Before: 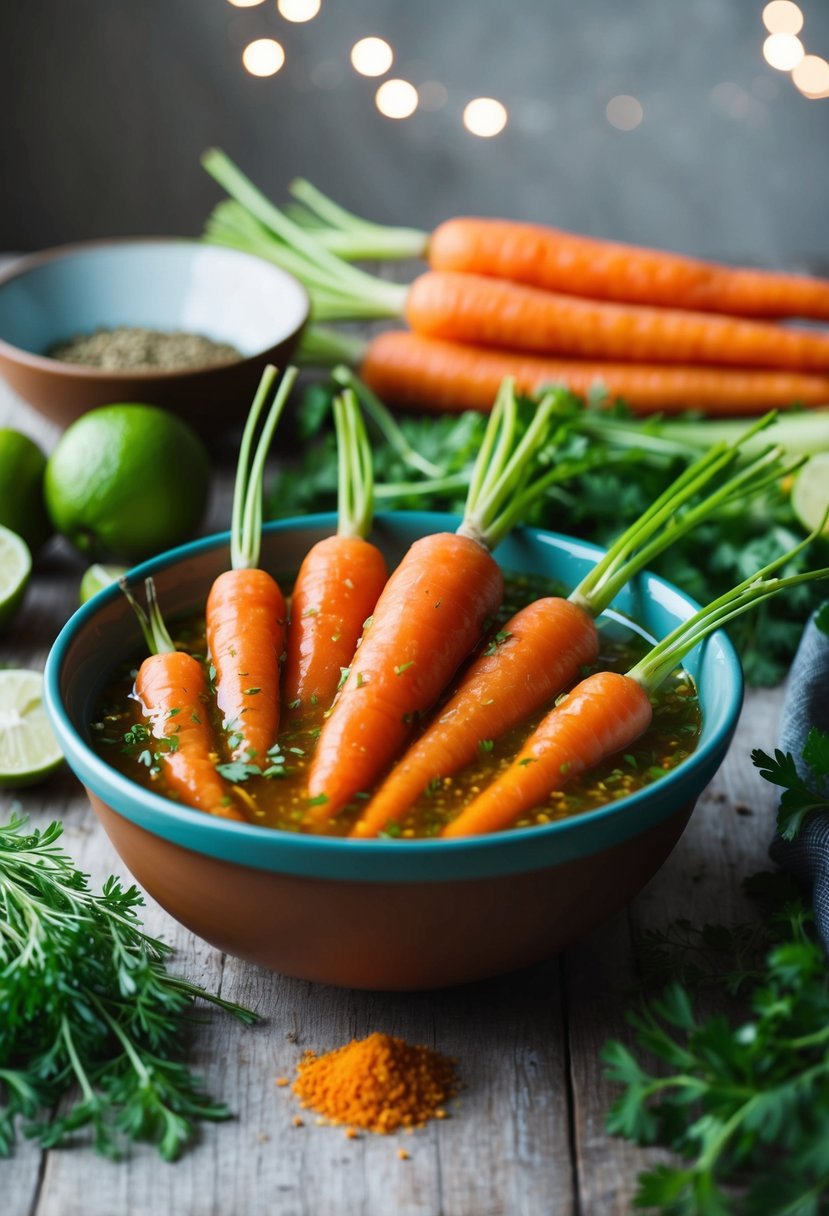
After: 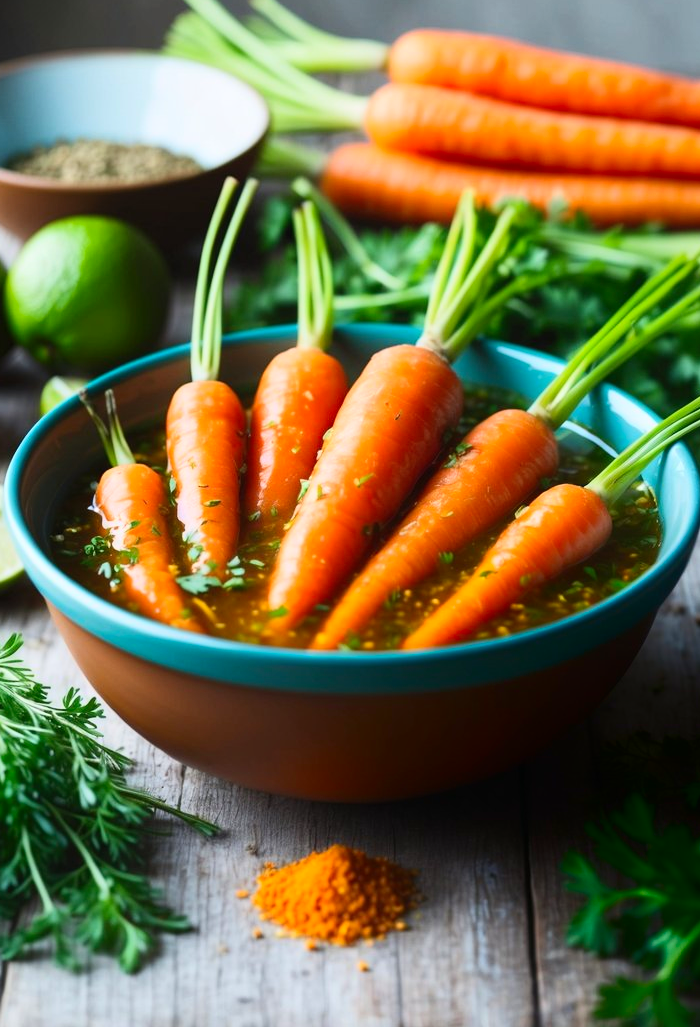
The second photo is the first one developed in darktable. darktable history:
crop and rotate: left 4.842%, top 15.51%, right 10.668%
shadows and highlights: shadows -88.03, highlights -35.45, shadows color adjustment 99.15%, highlights color adjustment 0%, soften with gaussian
contrast brightness saturation: contrast 0.2, brightness 0.16, saturation 0.22
